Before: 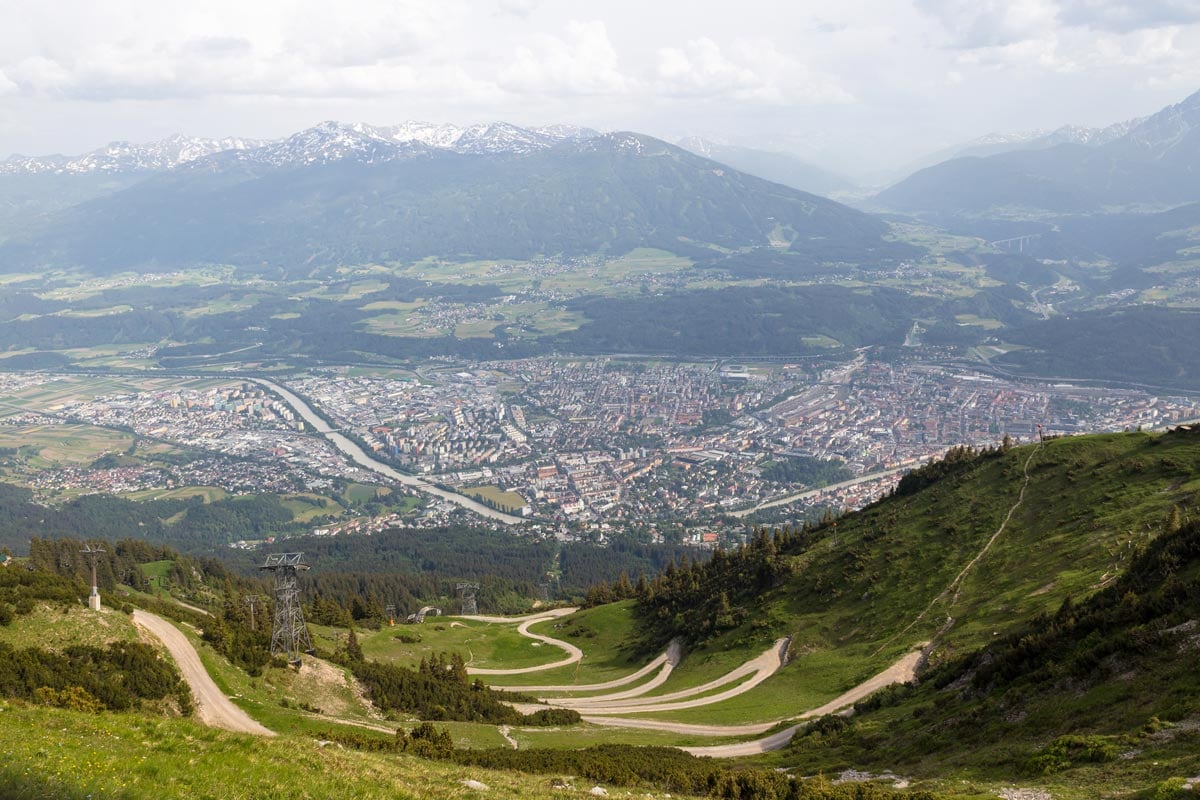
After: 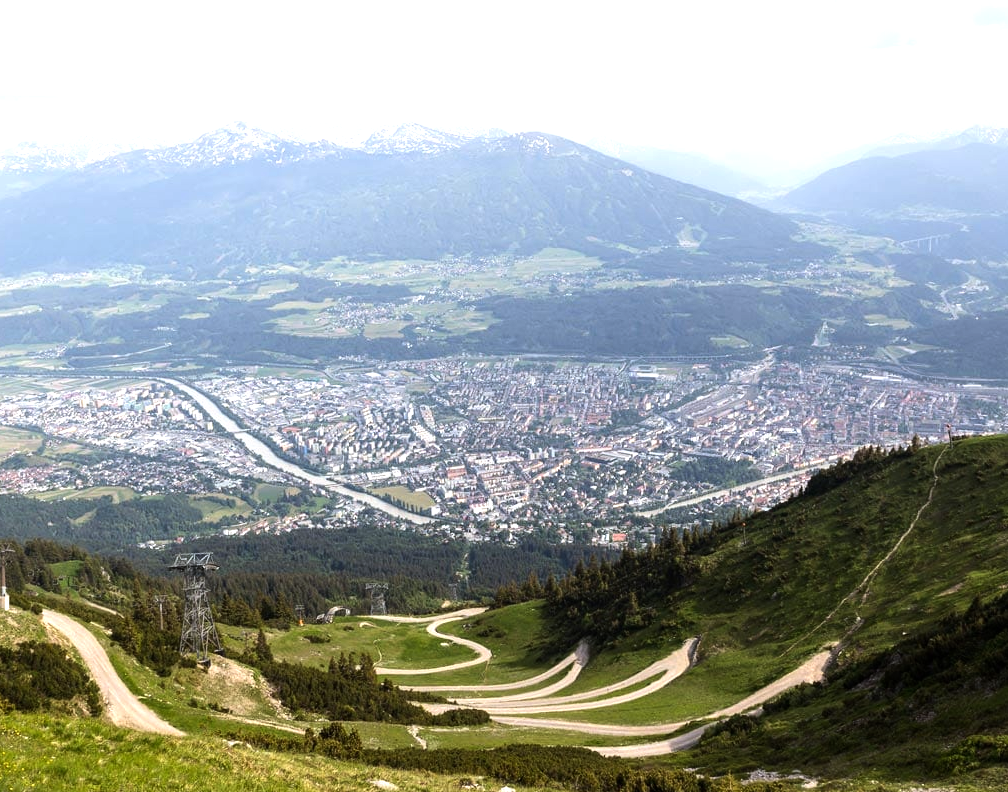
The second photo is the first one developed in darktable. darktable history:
tone equalizer: -8 EV -0.75 EV, -7 EV -0.7 EV, -6 EV -0.6 EV, -5 EV -0.4 EV, -3 EV 0.4 EV, -2 EV 0.6 EV, -1 EV 0.7 EV, +0 EV 0.75 EV, edges refinement/feathering 500, mask exposure compensation -1.57 EV, preserve details no
crop: left 7.598%, right 7.873%
white balance: red 0.983, blue 1.036
